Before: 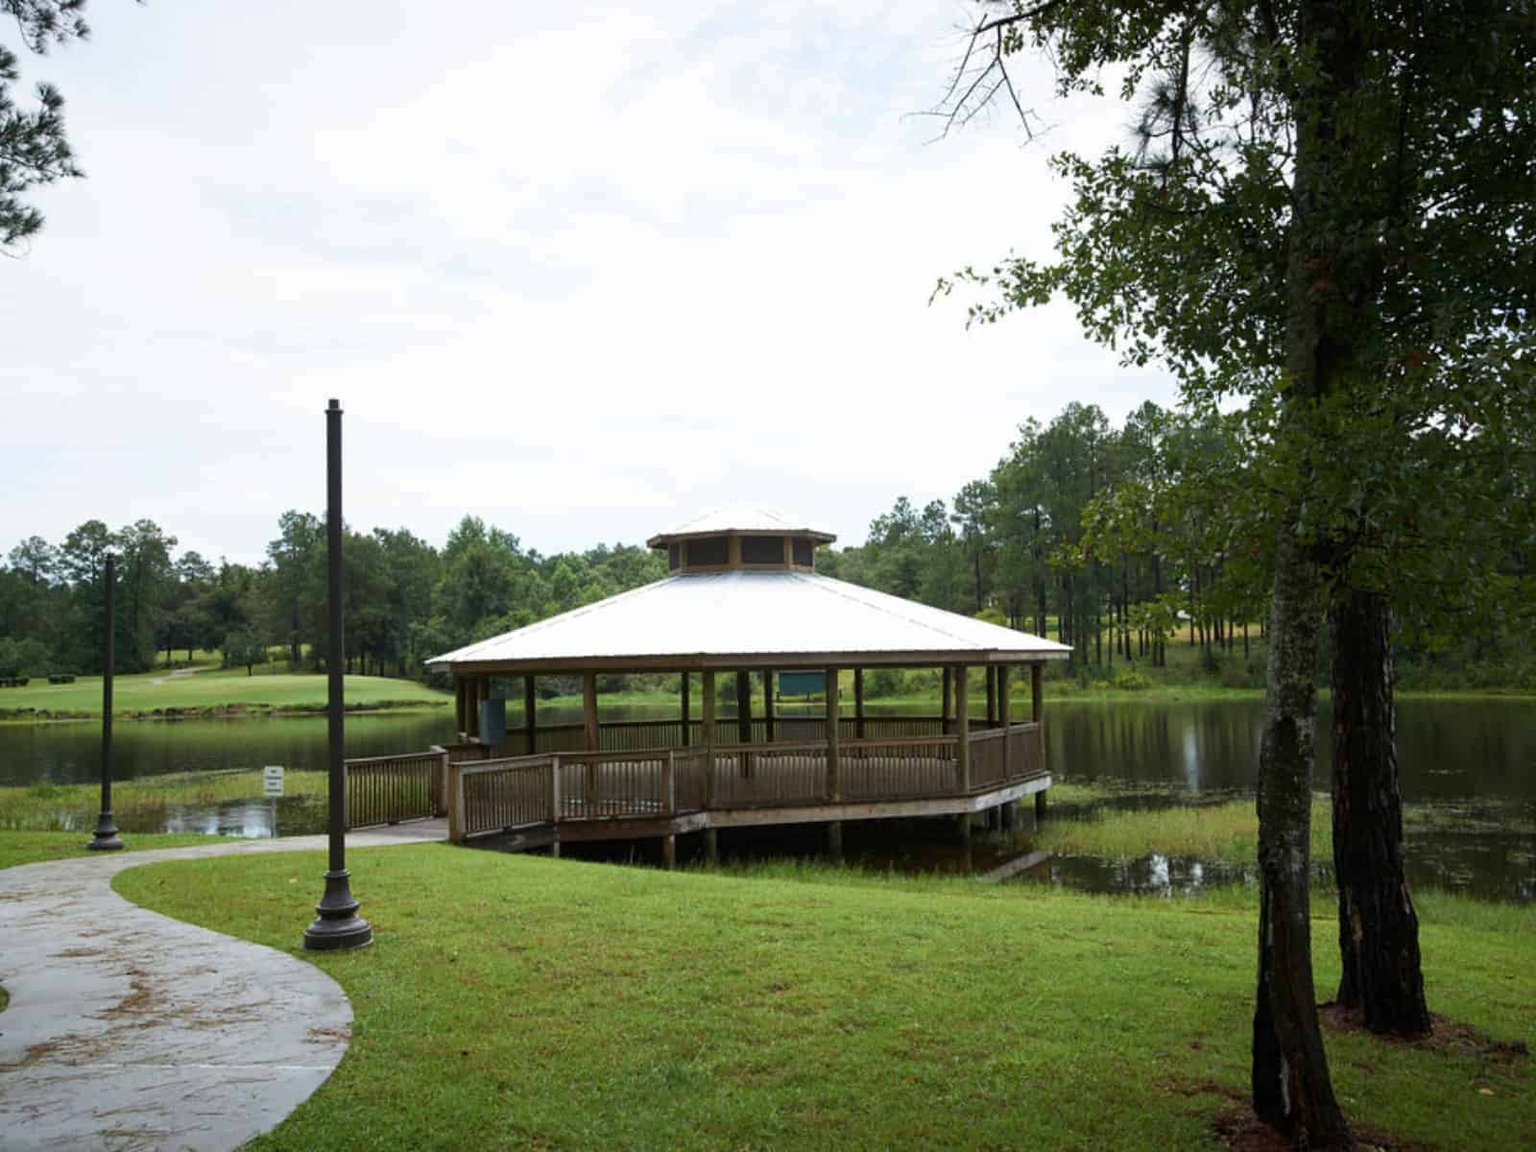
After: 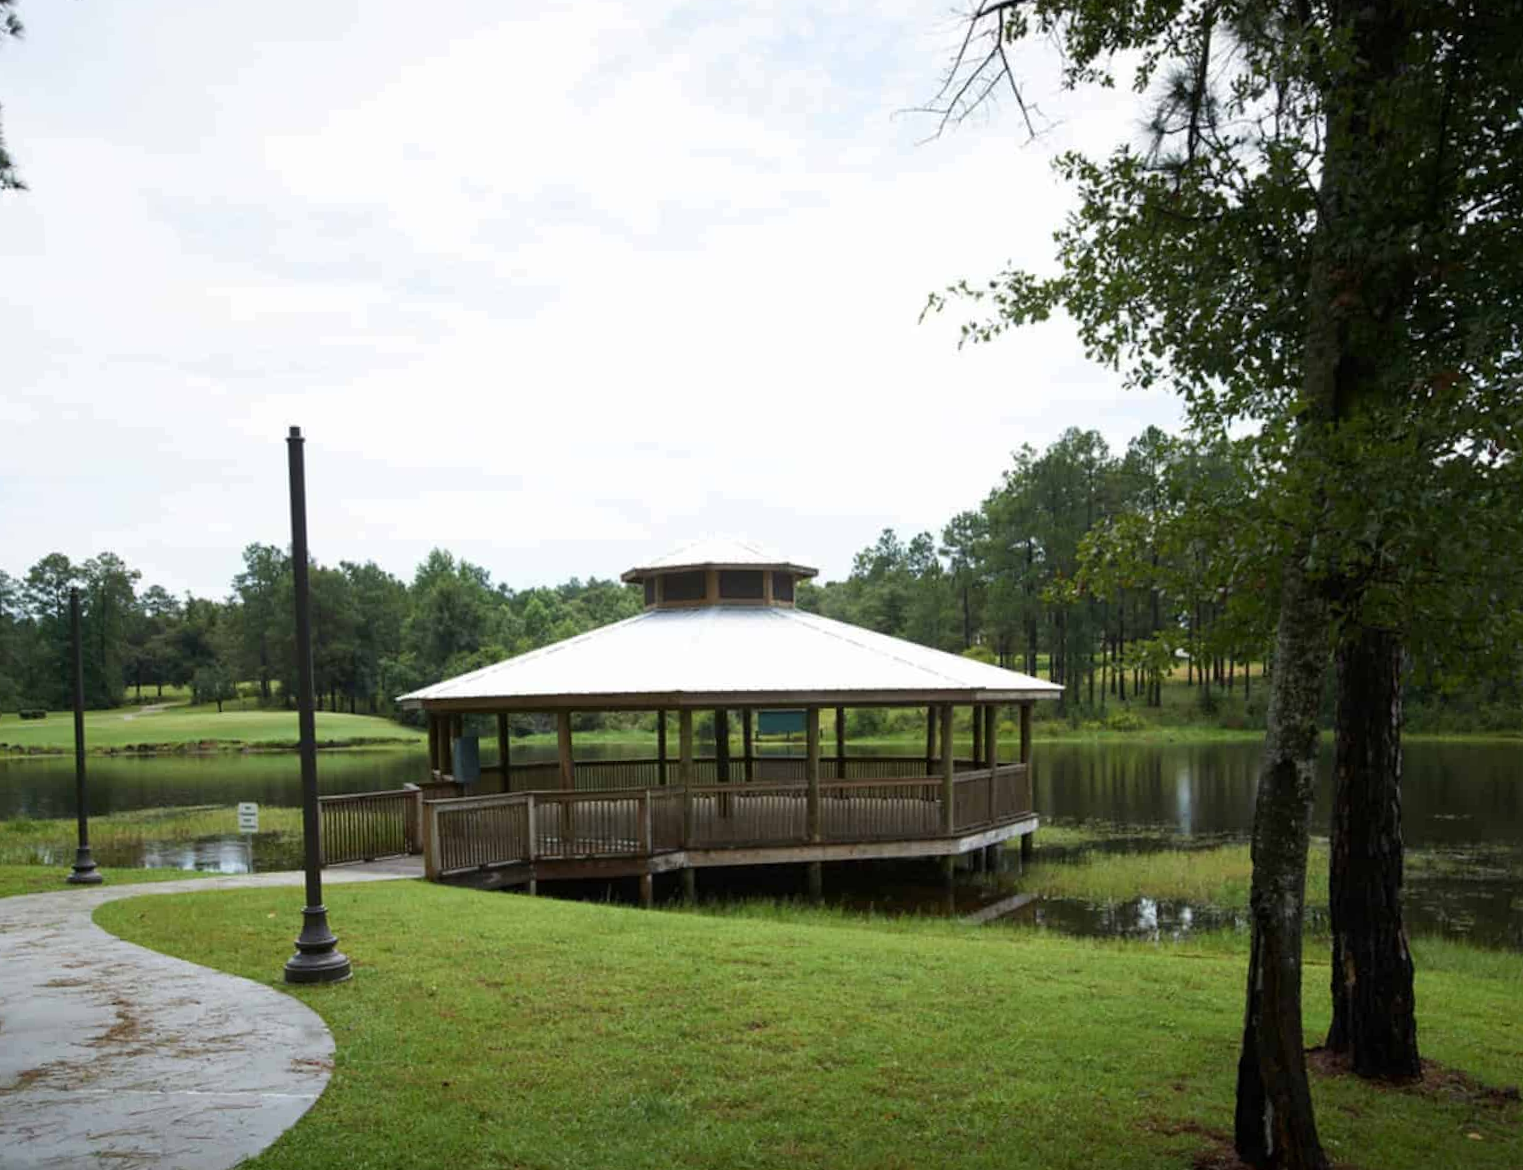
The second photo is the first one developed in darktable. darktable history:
base curve: exposure shift 0, preserve colors none
rotate and perspective: rotation 0.074°, lens shift (vertical) 0.096, lens shift (horizontal) -0.041, crop left 0.043, crop right 0.952, crop top 0.024, crop bottom 0.979
